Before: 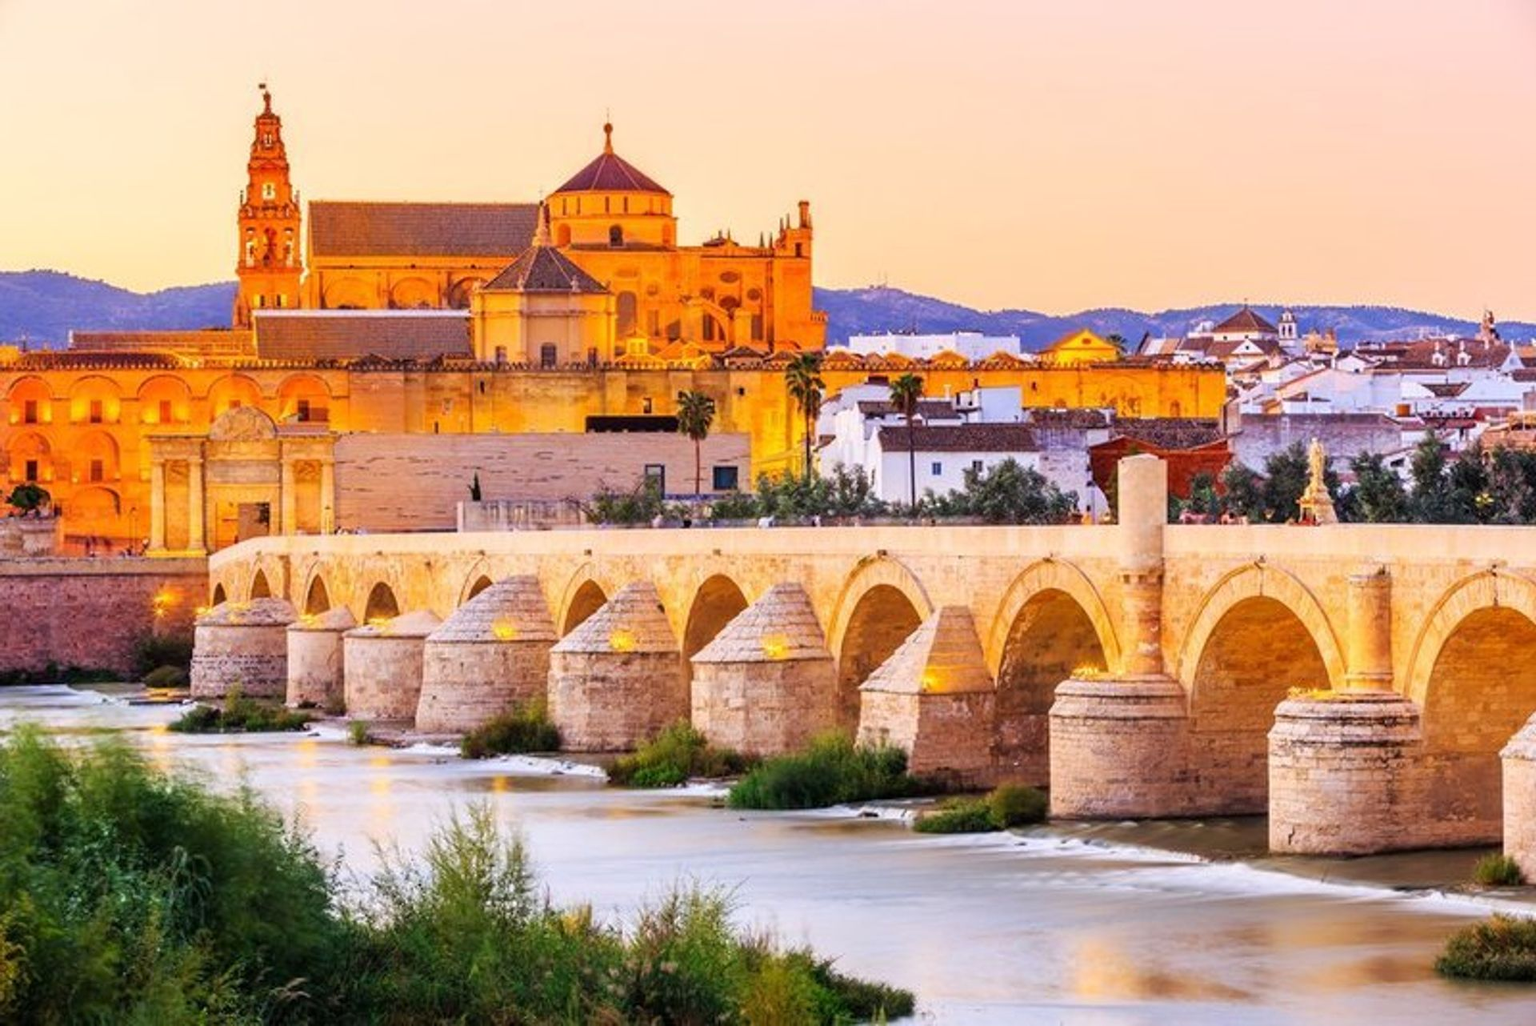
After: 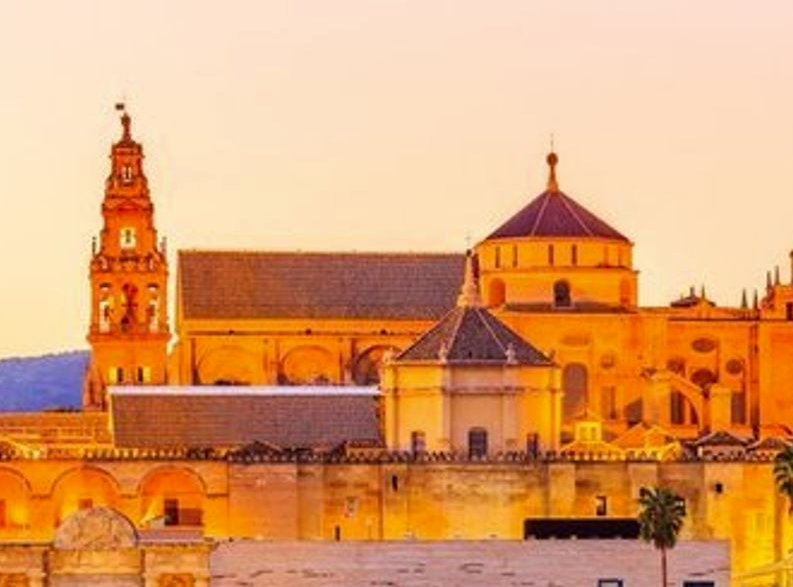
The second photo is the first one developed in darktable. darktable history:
crop and rotate: left 10.838%, top 0.088%, right 47.82%, bottom 54.065%
contrast brightness saturation: contrast 0.03, brightness -0.043
